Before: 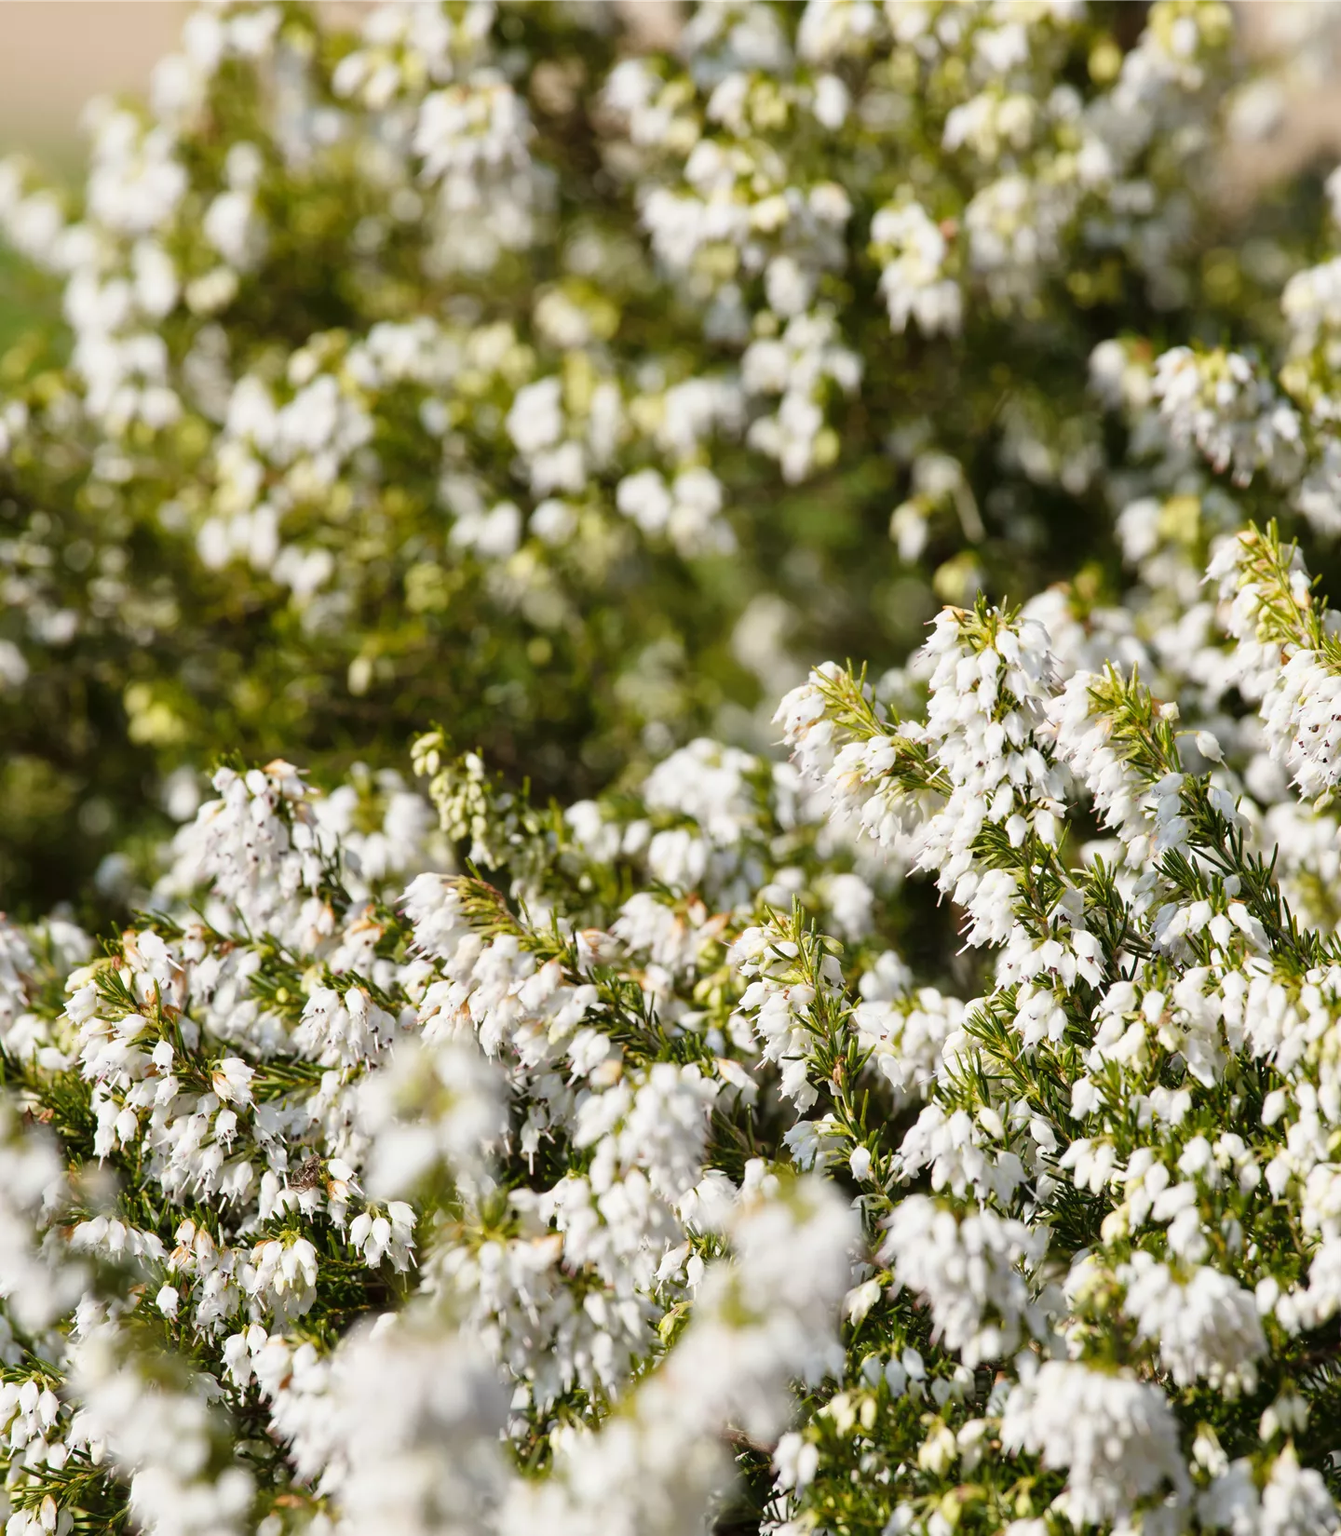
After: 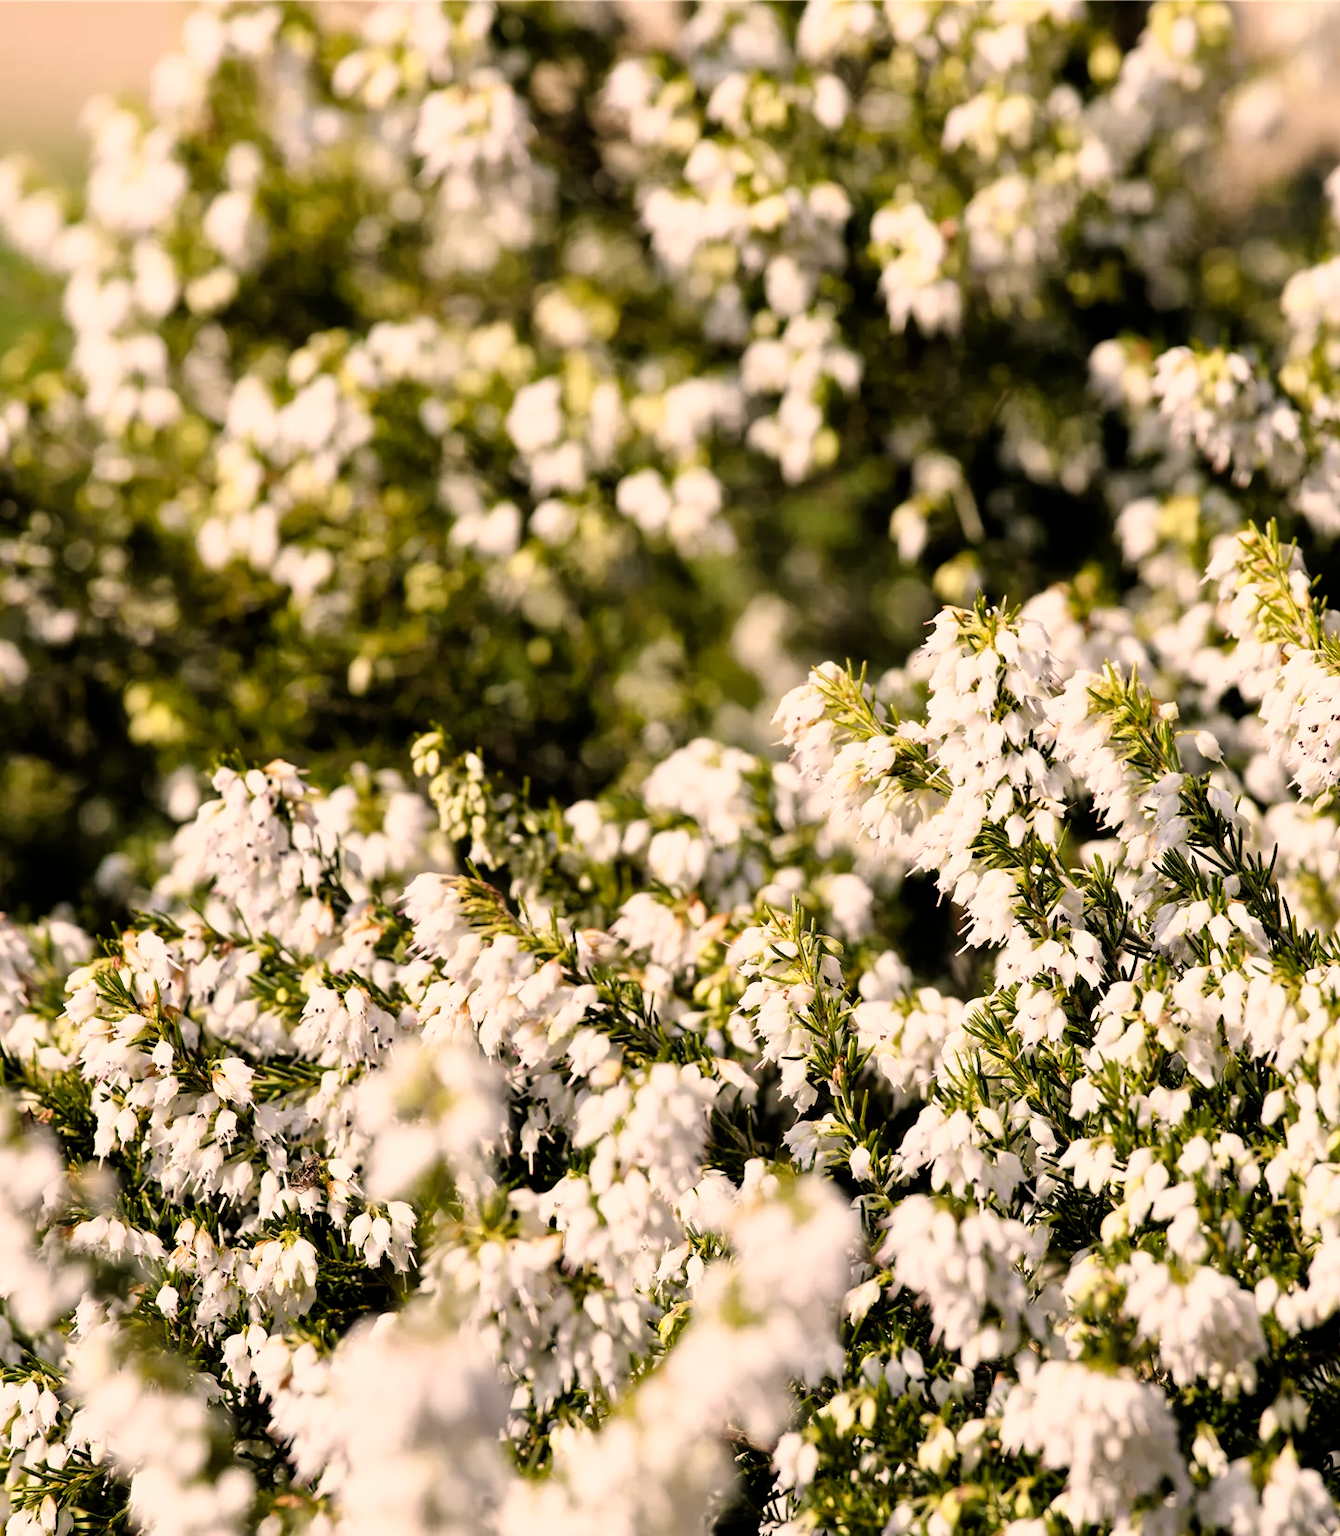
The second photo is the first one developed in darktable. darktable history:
color correction: highlights a* 11.28, highlights b* 11.93
filmic rgb: black relative exposure -8.68 EV, white relative exposure 2.72 EV, target black luminance 0%, hardness 6.25, latitude 76.98%, contrast 1.327, shadows ↔ highlights balance -0.31%
